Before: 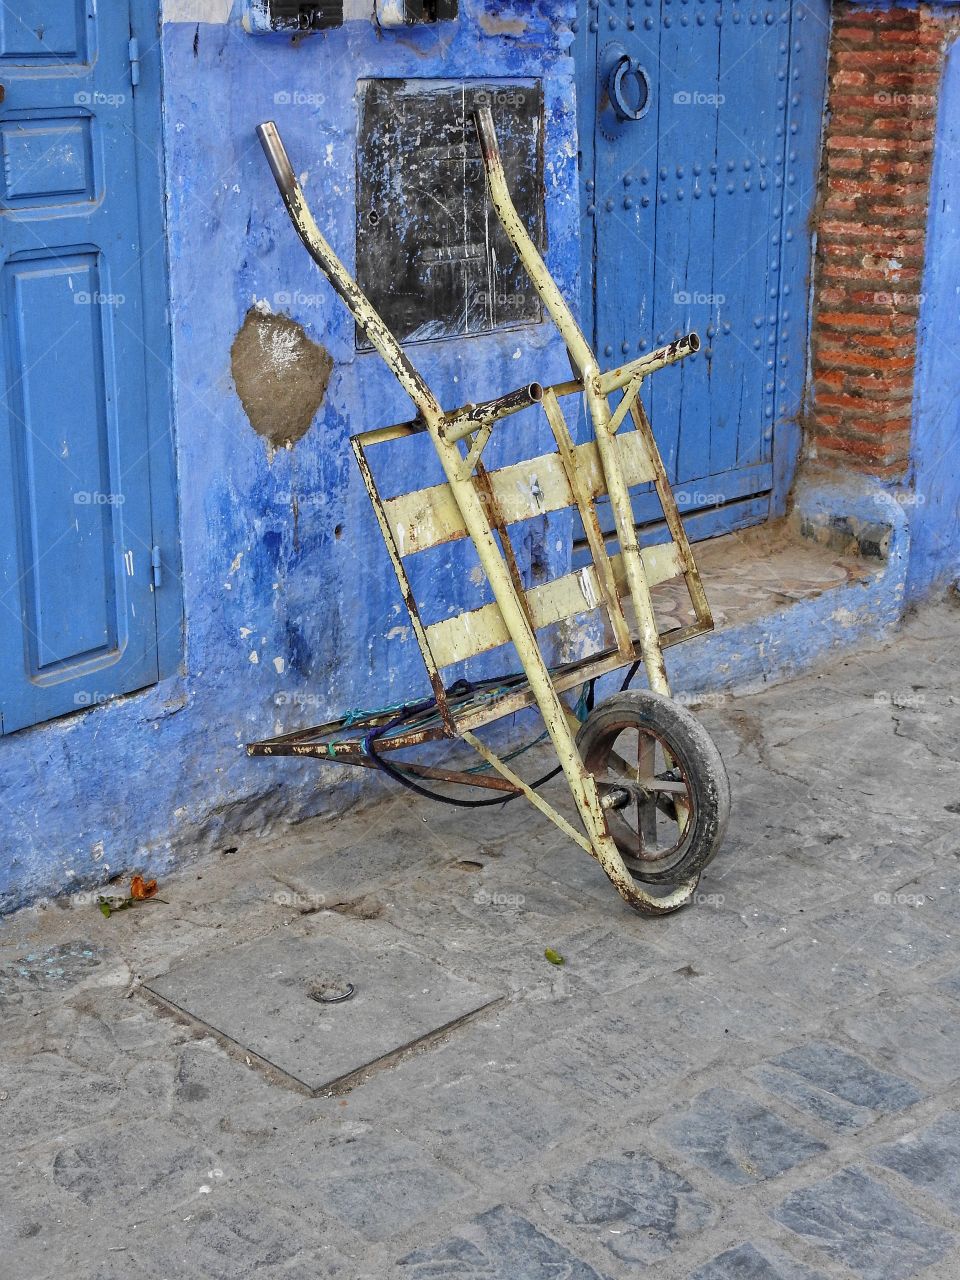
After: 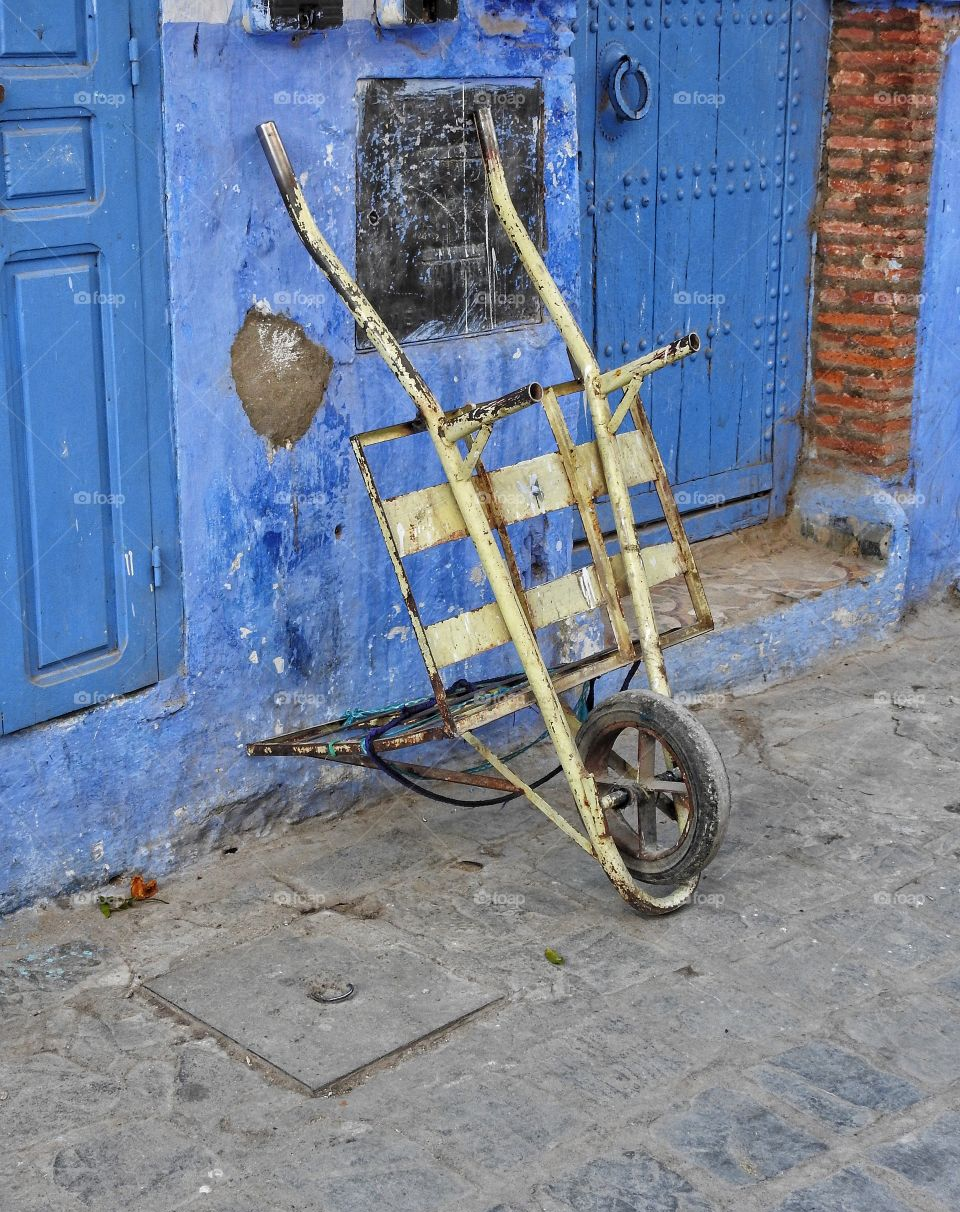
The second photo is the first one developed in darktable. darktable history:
crop and rotate: top 0.006%, bottom 5.254%
